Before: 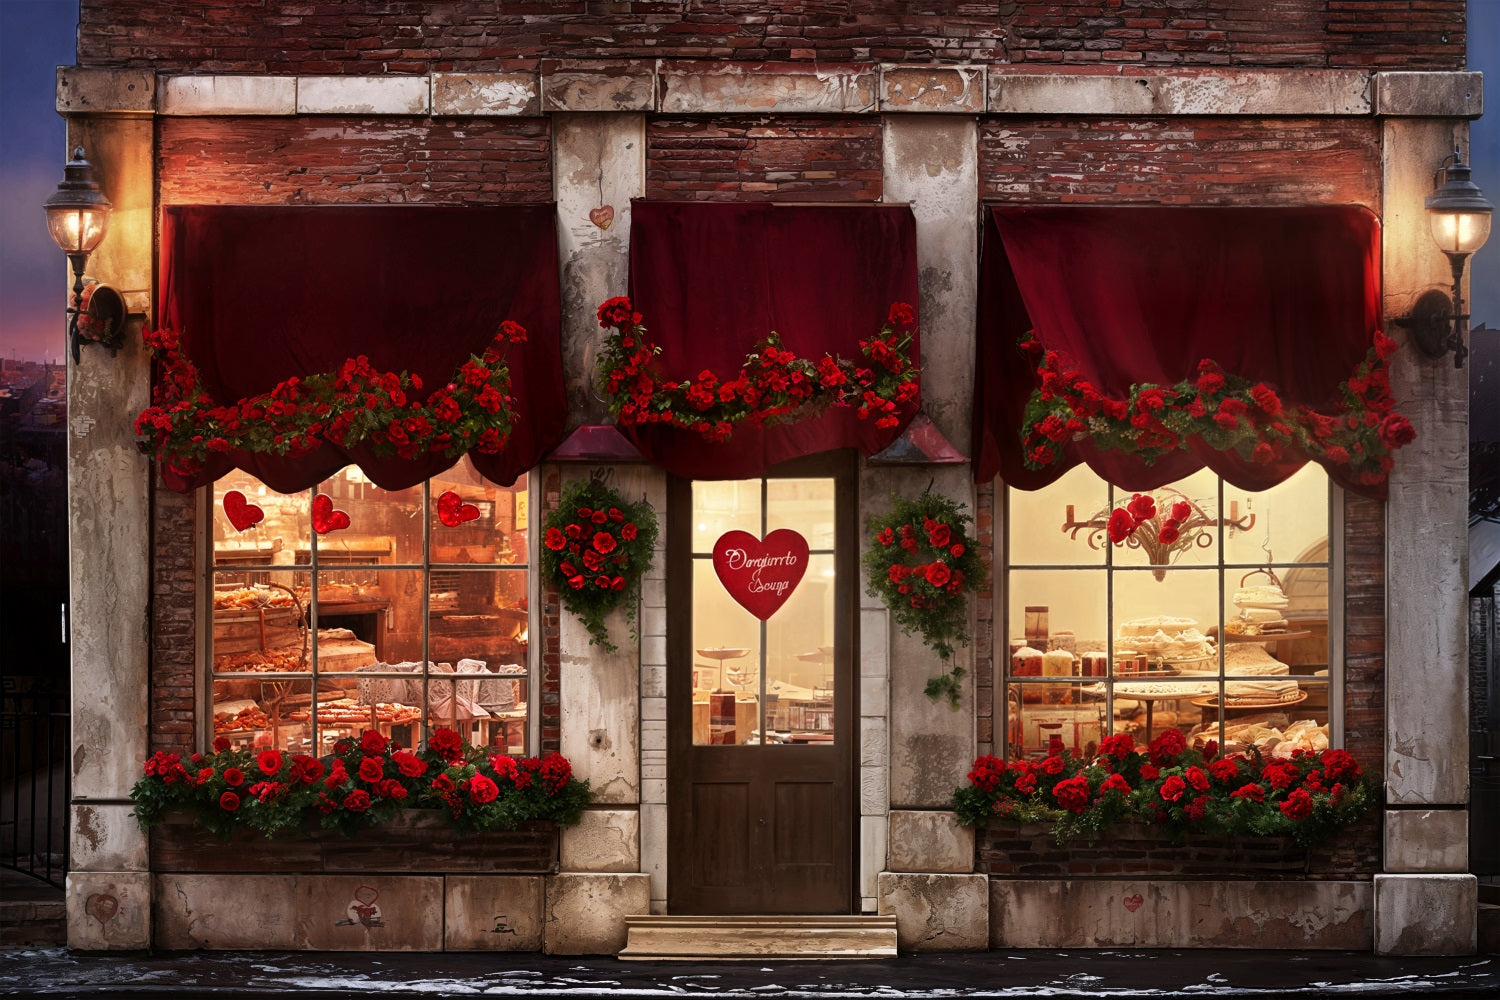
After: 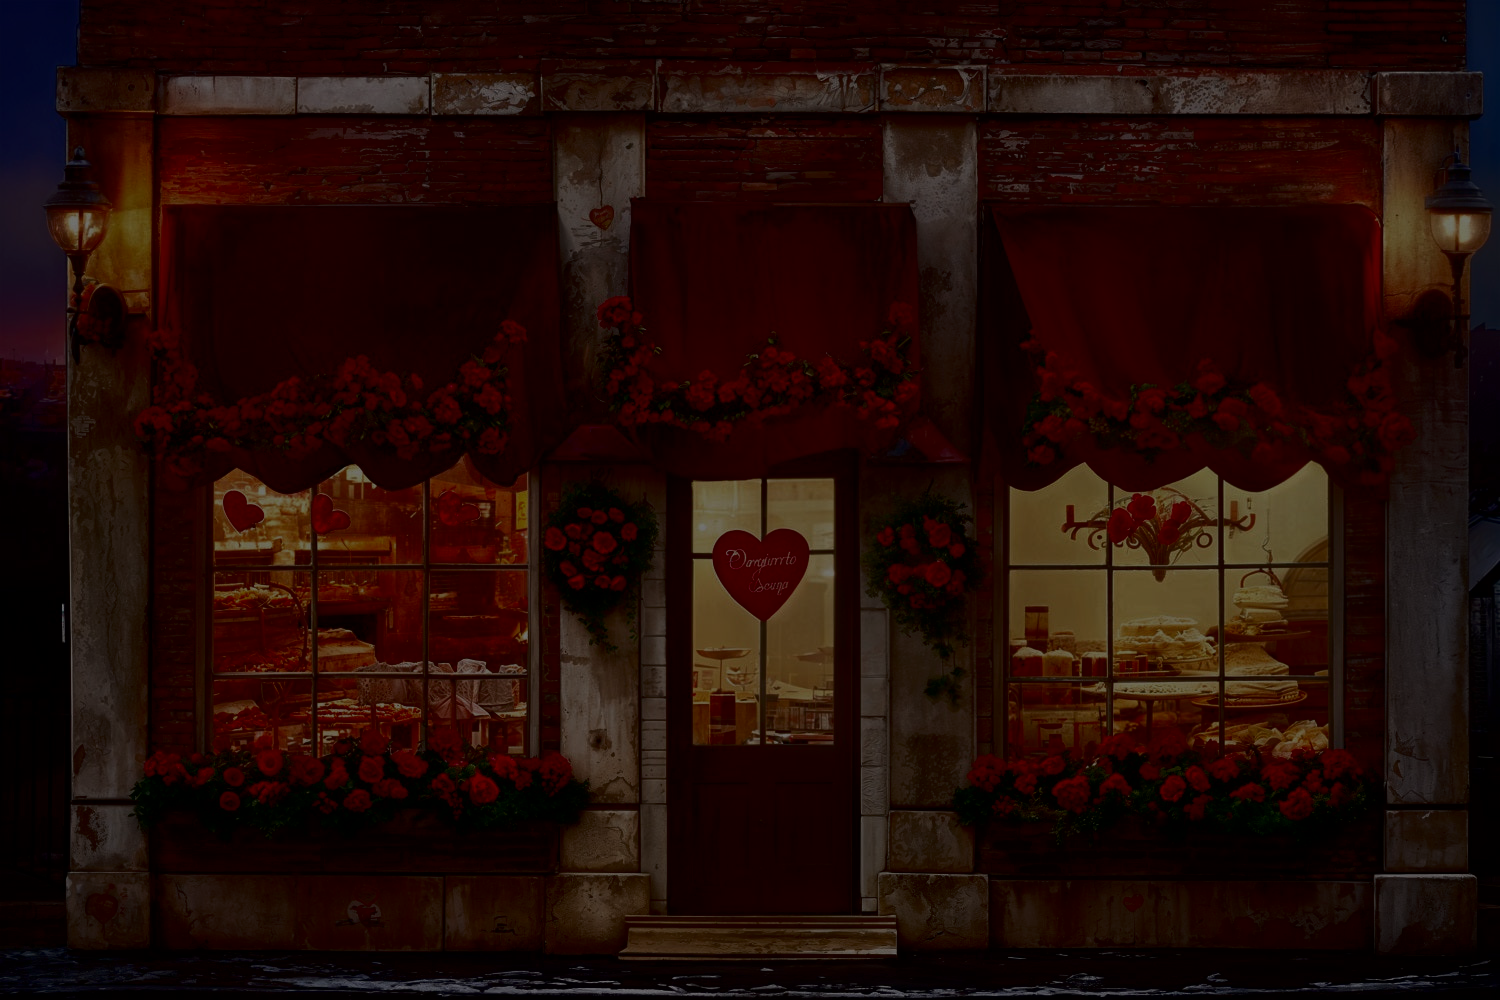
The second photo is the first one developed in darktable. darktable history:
exposure: exposure -0.582 EV
contrast brightness saturation: brightness -0.52
